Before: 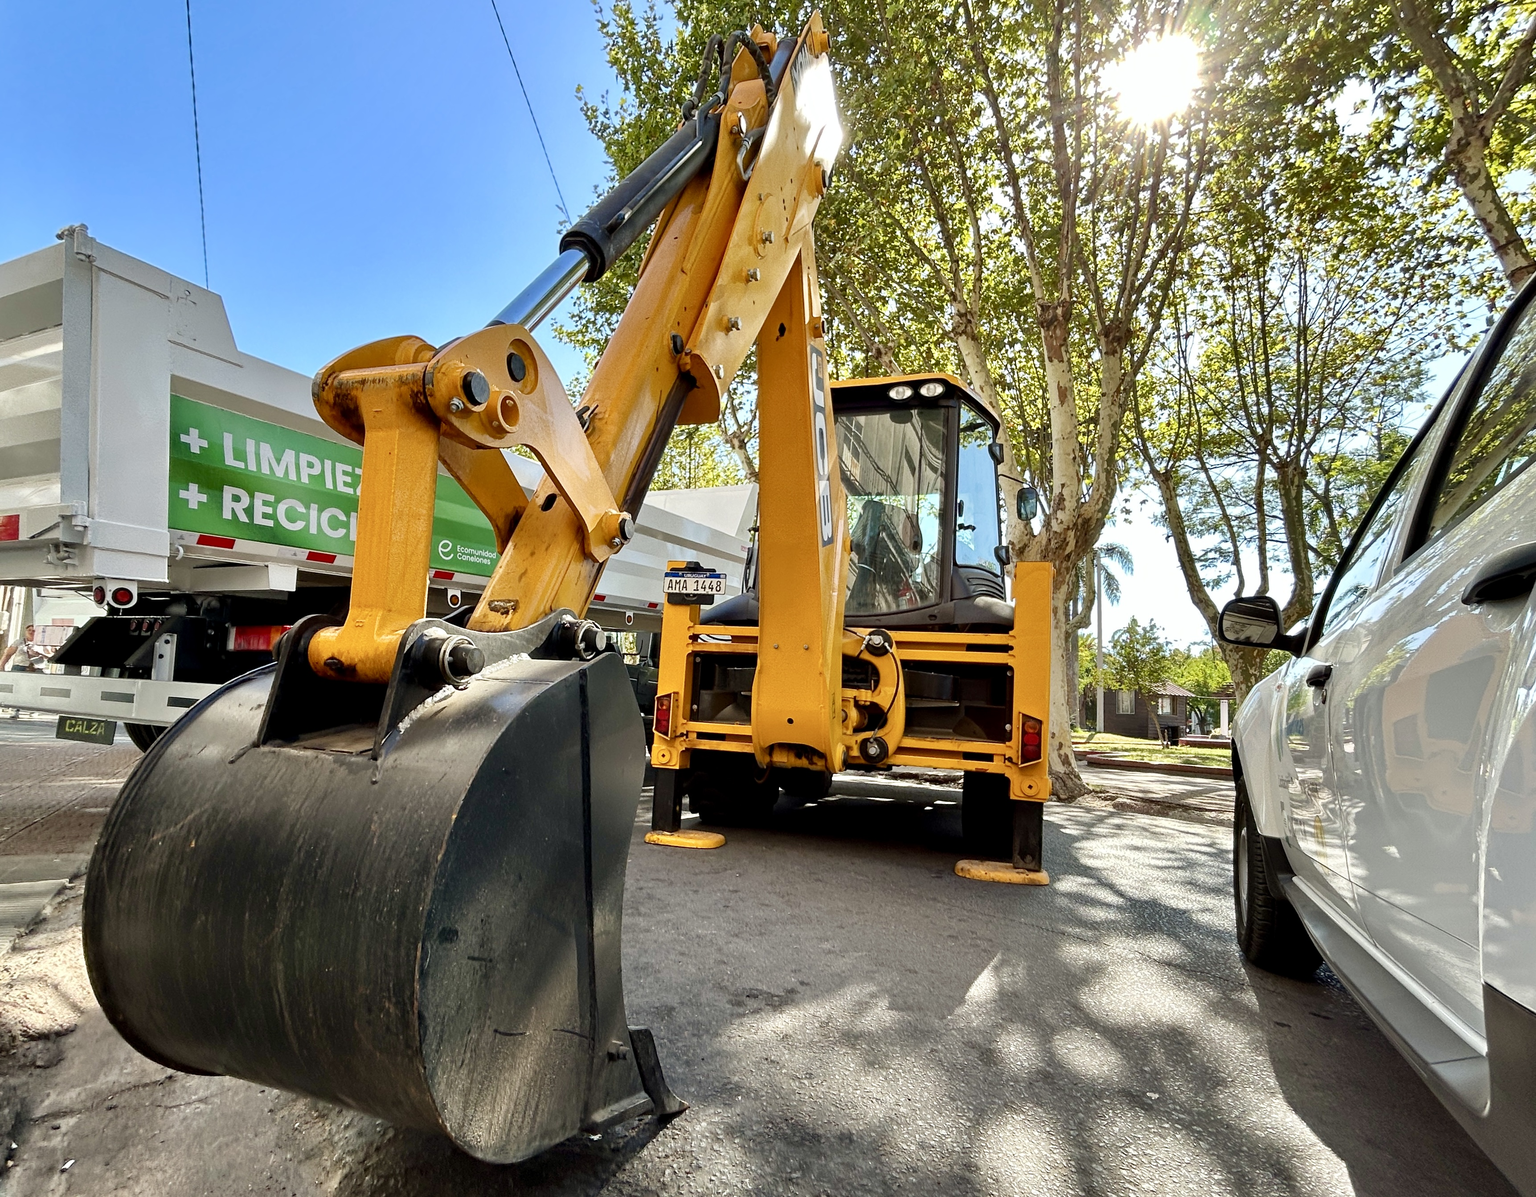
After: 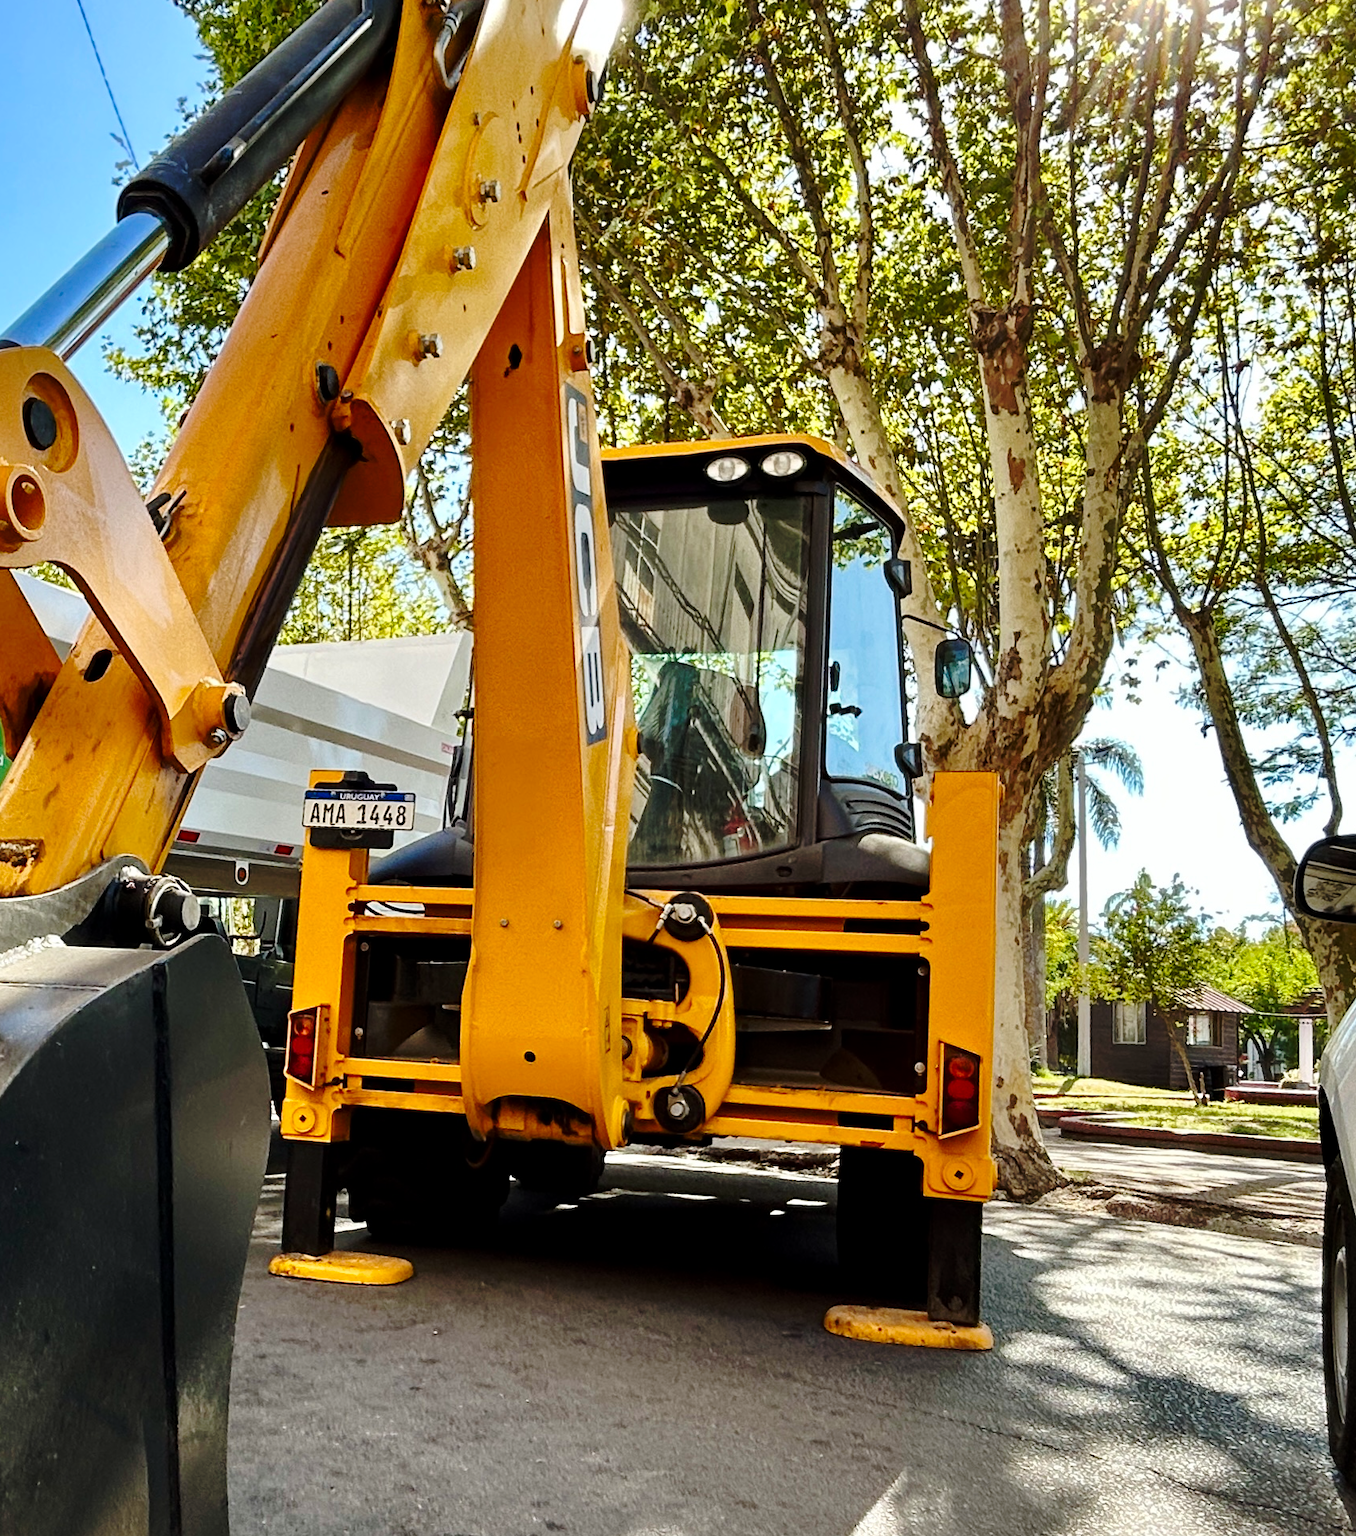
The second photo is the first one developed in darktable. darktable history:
base curve: curves: ch0 [(0, 0) (0.073, 0.04) (0.157, 0.139) (0.492, 0.492) (0.758, 0.758) (1, 1)], preserve colors none
color zones: mix 24.87%
crop: left 32.19%, top 10.938%, right 18.433%, bottom 17.316%
